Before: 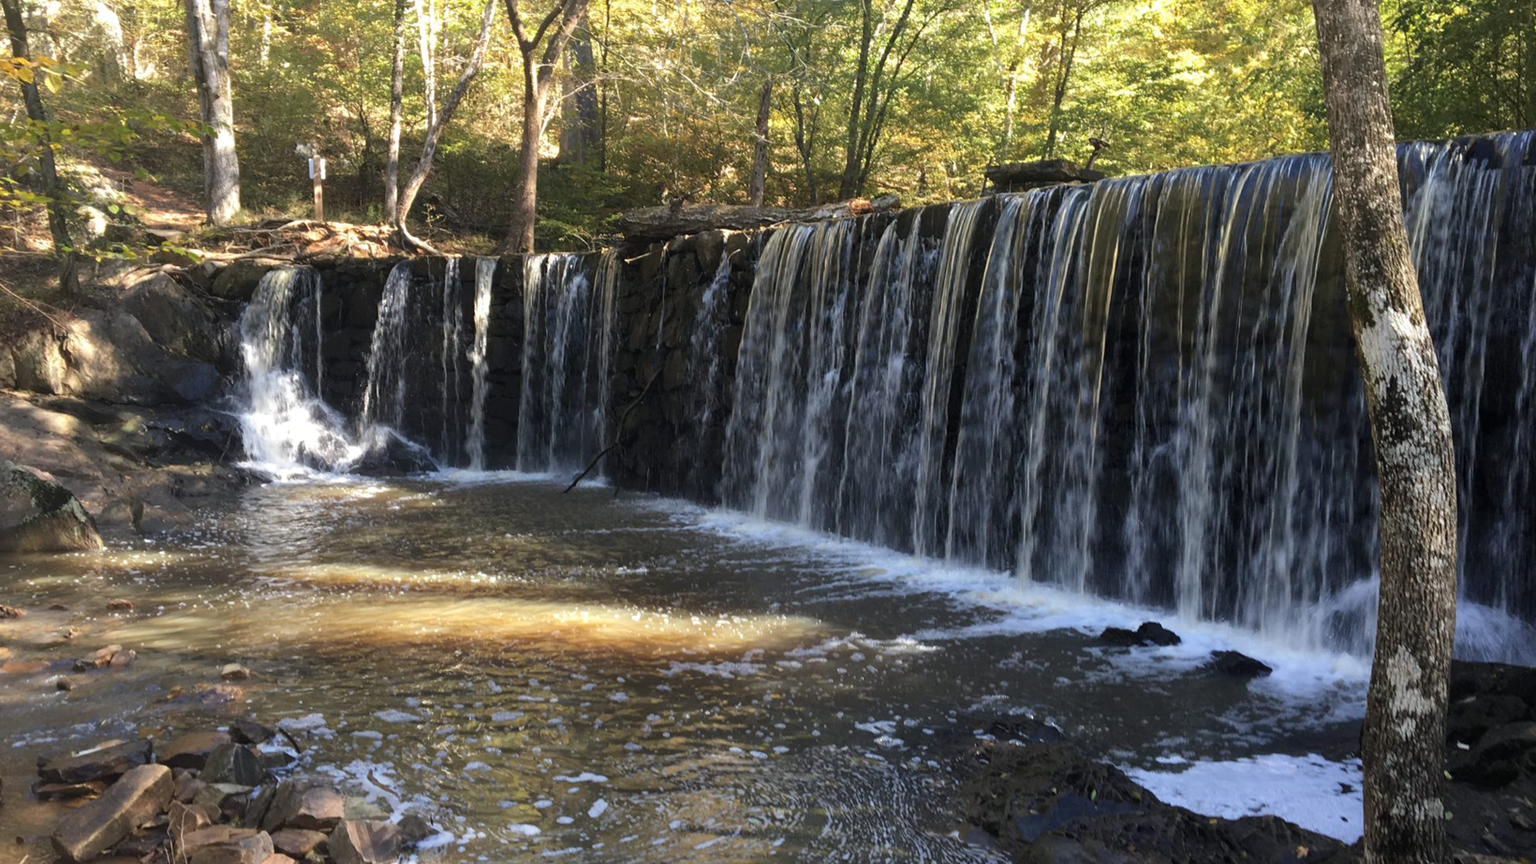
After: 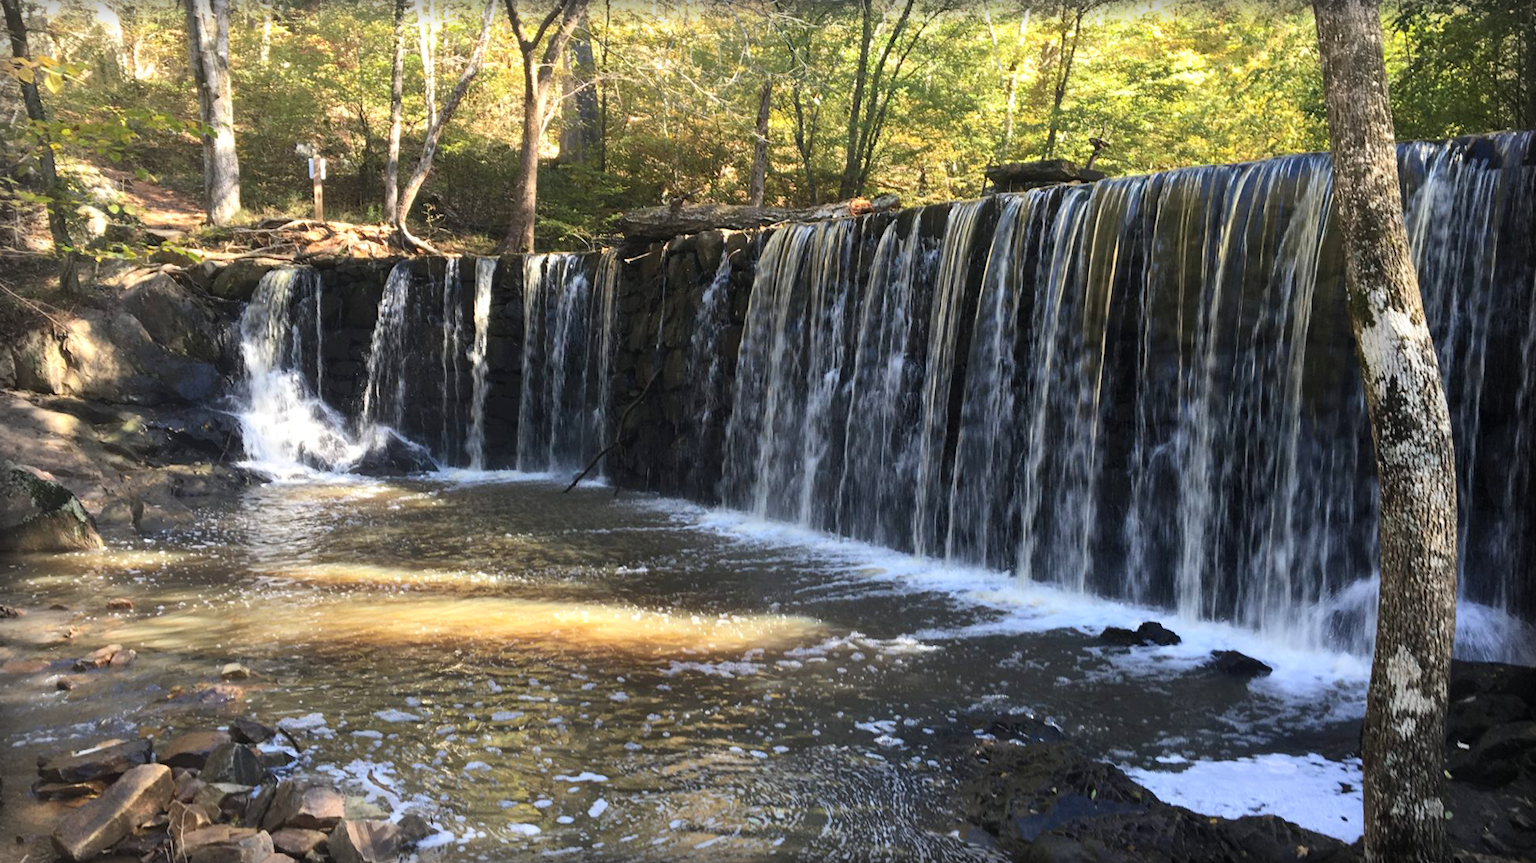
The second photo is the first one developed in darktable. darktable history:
contrast brightness saturation: contrast 0.204, brightness 0.143, saturation 0.148
vignetting: fall-off start 93.67%, fall-off radius 6.16%, automatic ratio true, width/height ratio 1.331, shape 0.045
